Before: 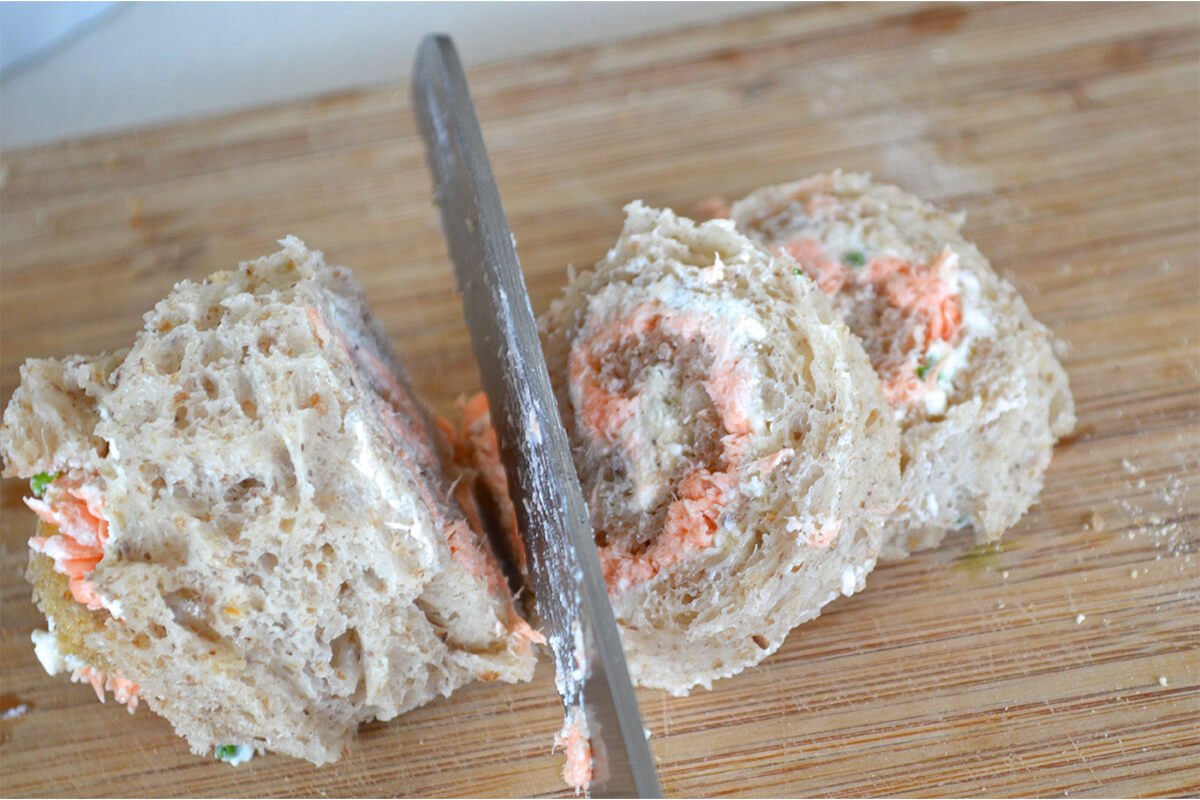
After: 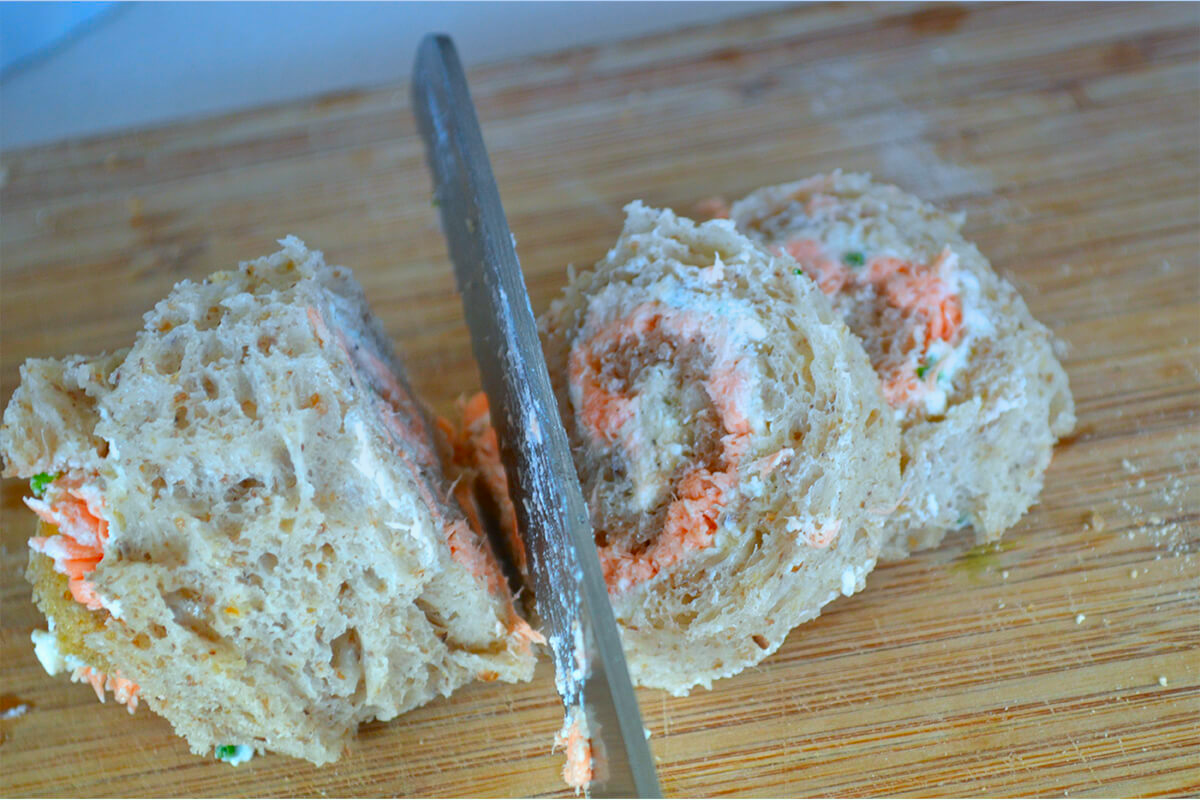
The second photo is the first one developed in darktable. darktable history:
color correction: highlights a* -7.33, highlights b* 1.26, shadows a* -3.55, saturation 1.4
graduated density: hue 238.83°, saturation 50%
